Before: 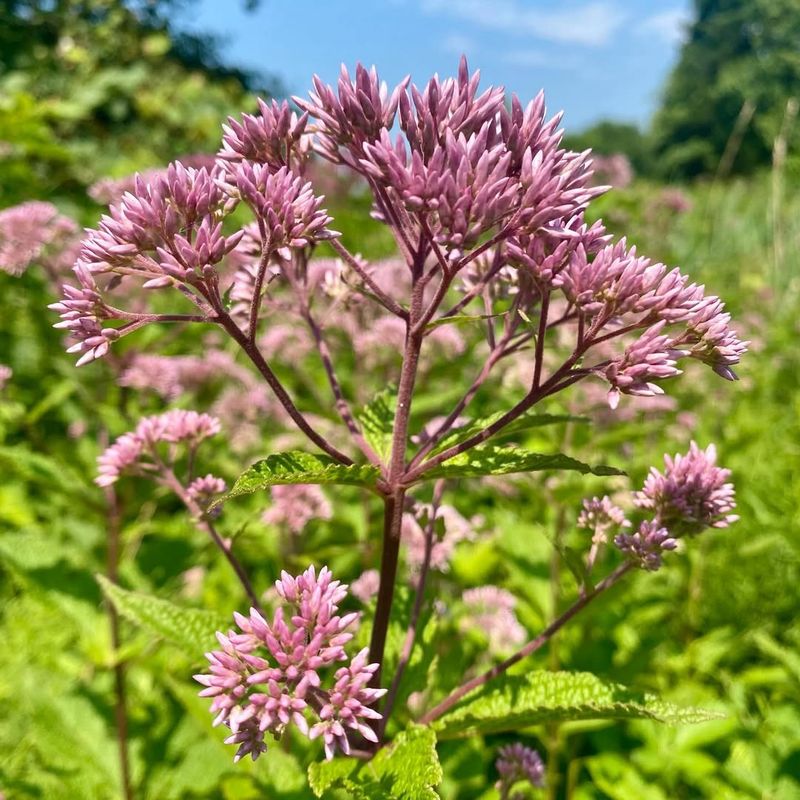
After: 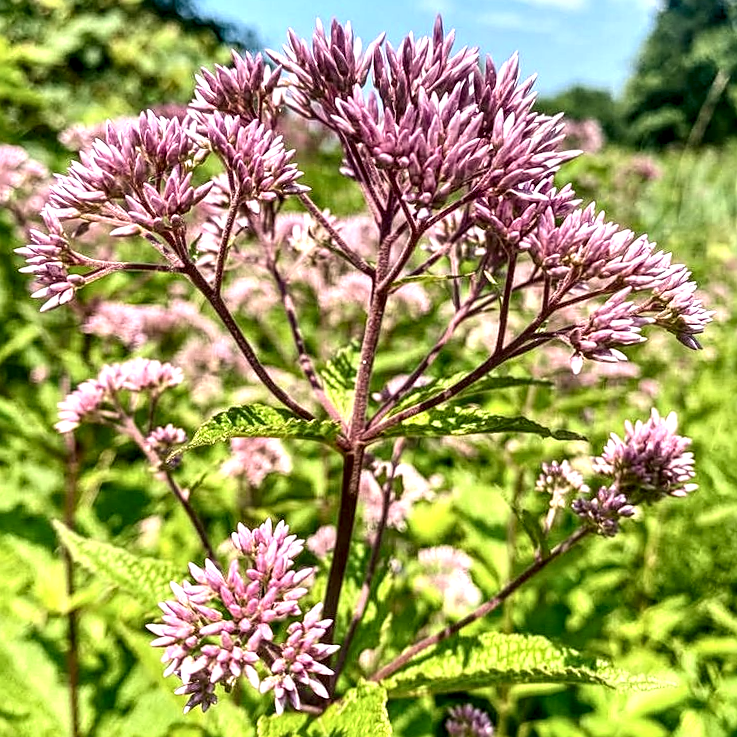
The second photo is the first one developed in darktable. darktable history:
contrast brightness saturation: contrast 0.154, brightness 0.051
tone equalizer: mask exposure compensation -0.508 EV
exposure: exposure 0.3 EV, compensate highlight preservation false
sharpen: on, module defaults
crop and rotate: angle -2.1°, left 3.107%, top 3.861%, right 1.402%, bottom 0.588%
local contrast: highlights 77%, shadows 56%, detail 175%, midtone range 0.427
